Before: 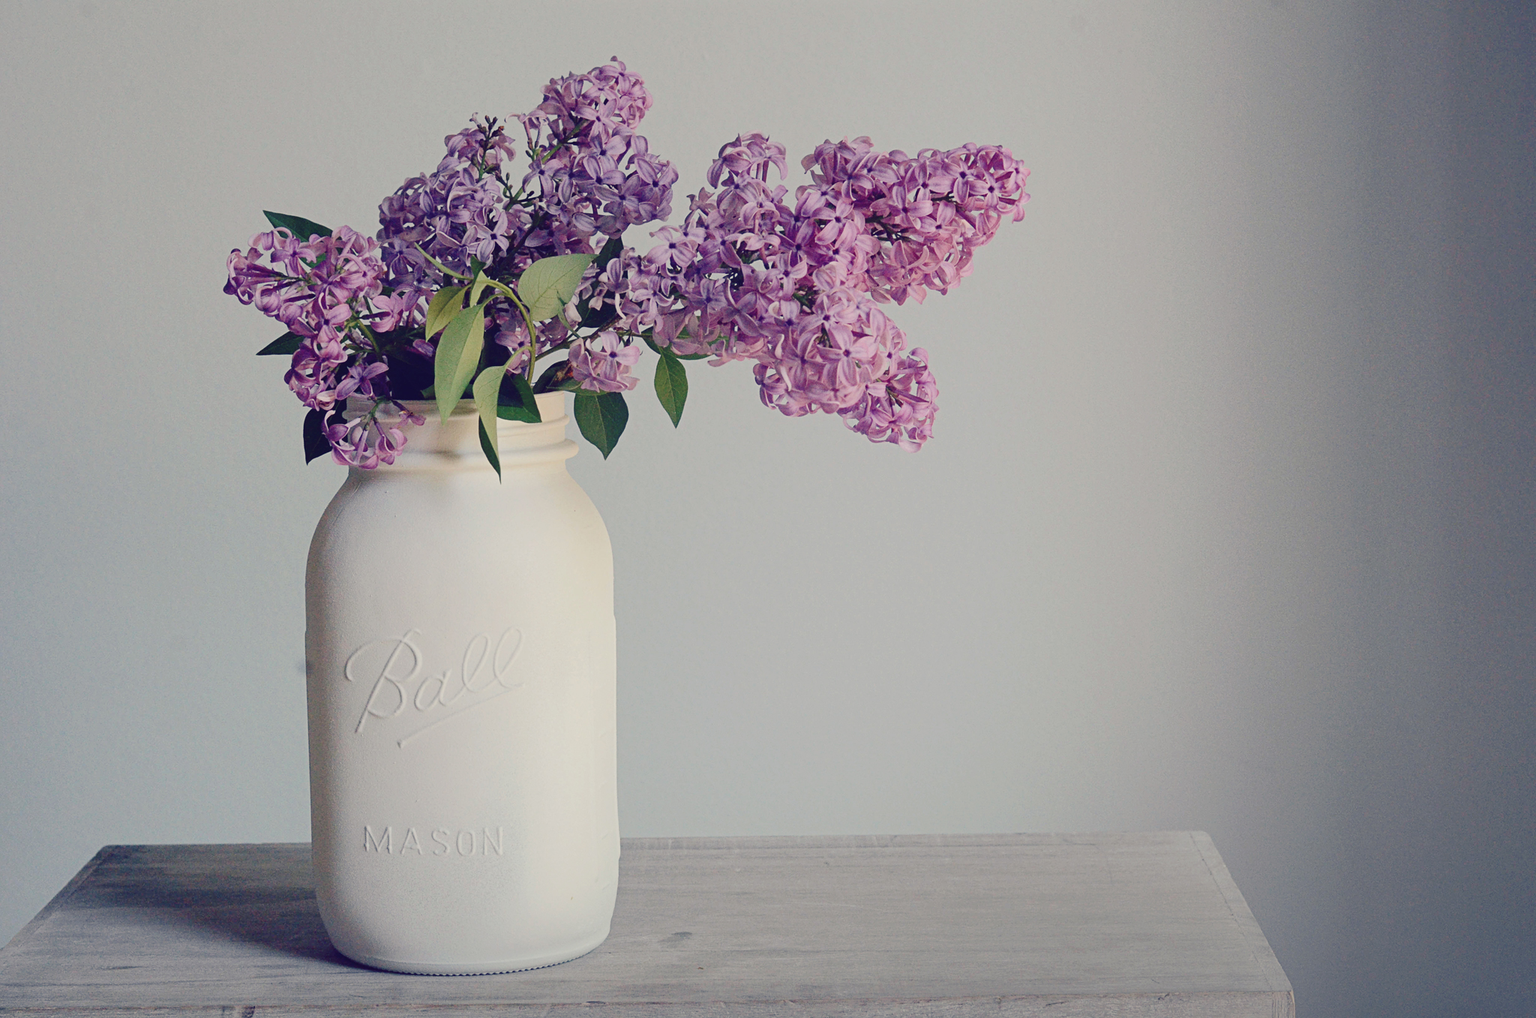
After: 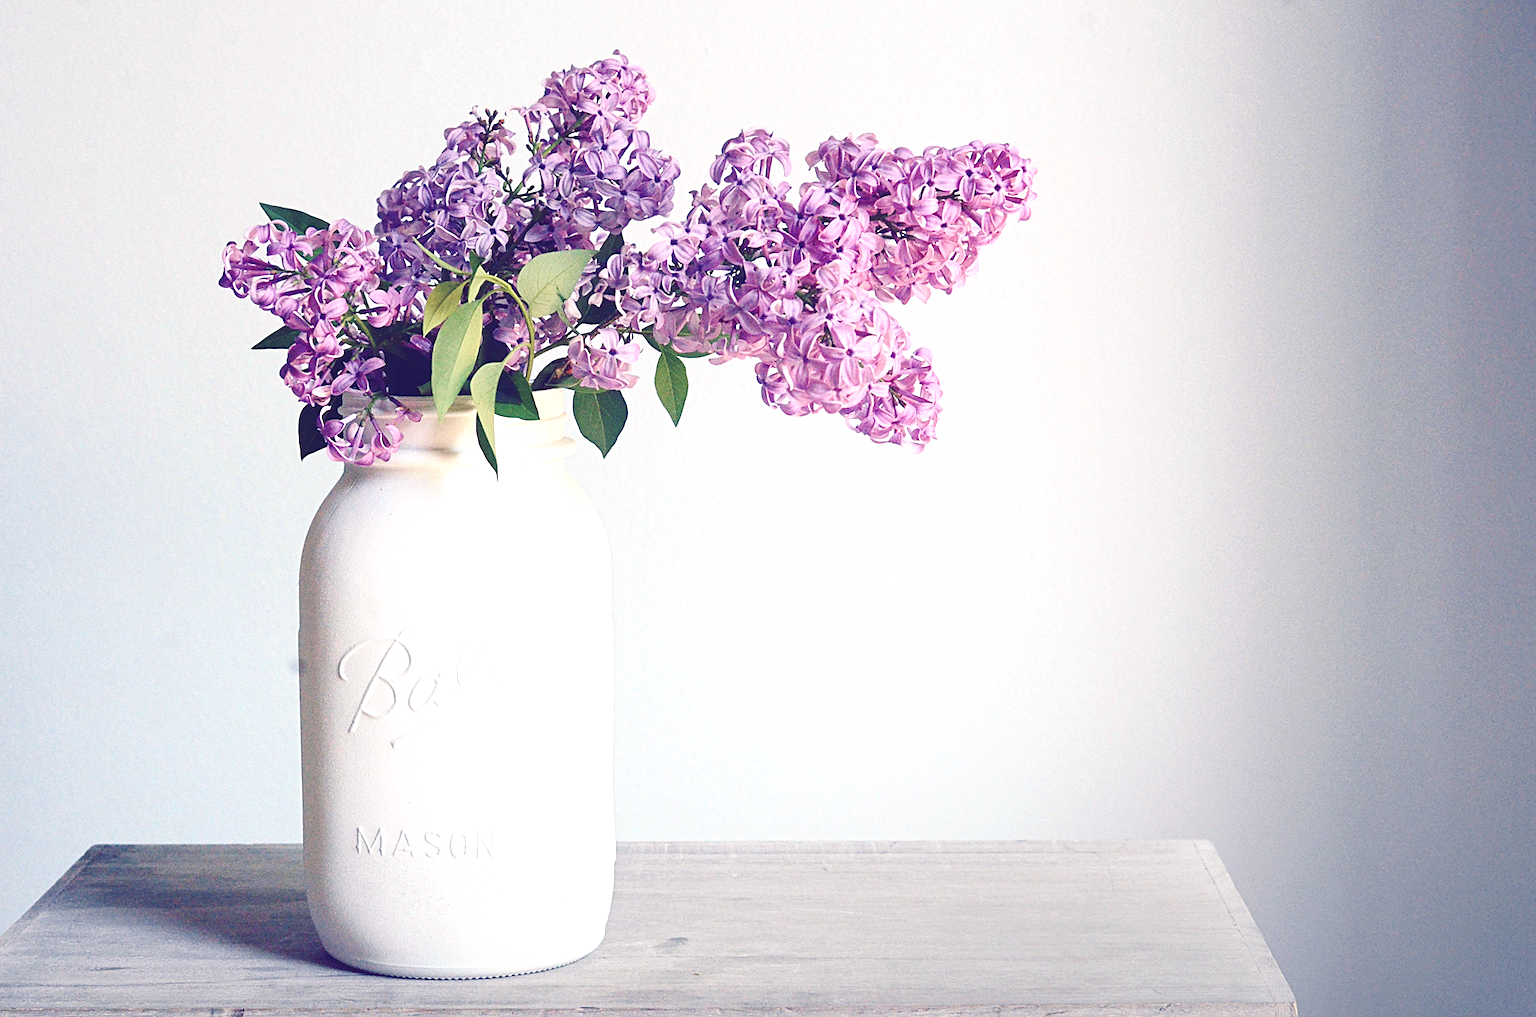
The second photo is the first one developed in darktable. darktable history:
white balance: red 1.004, blue 1.024
exposure: black level correction 0, exposure 1.1 EV, compensate highlight preservation false
sharpen: radius 1.458, amount 0.398, threshold 1.271
crop and rotate: angle -0.5°
